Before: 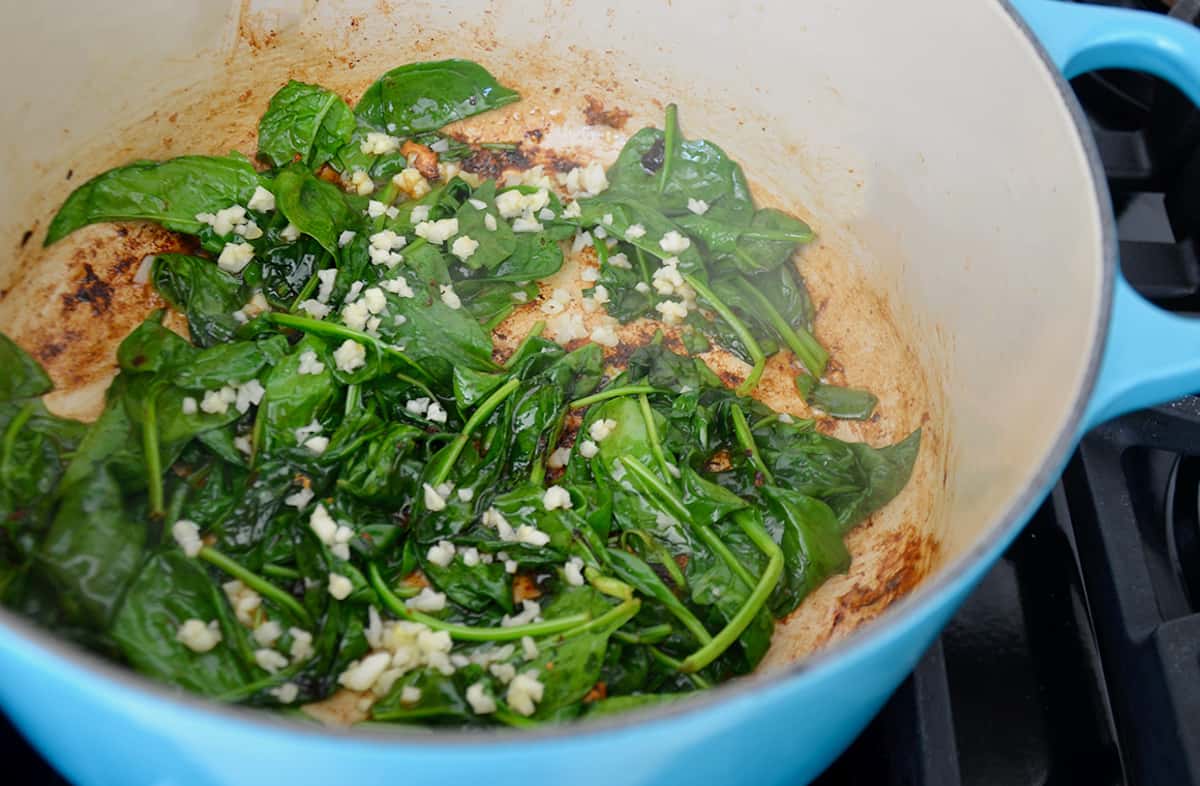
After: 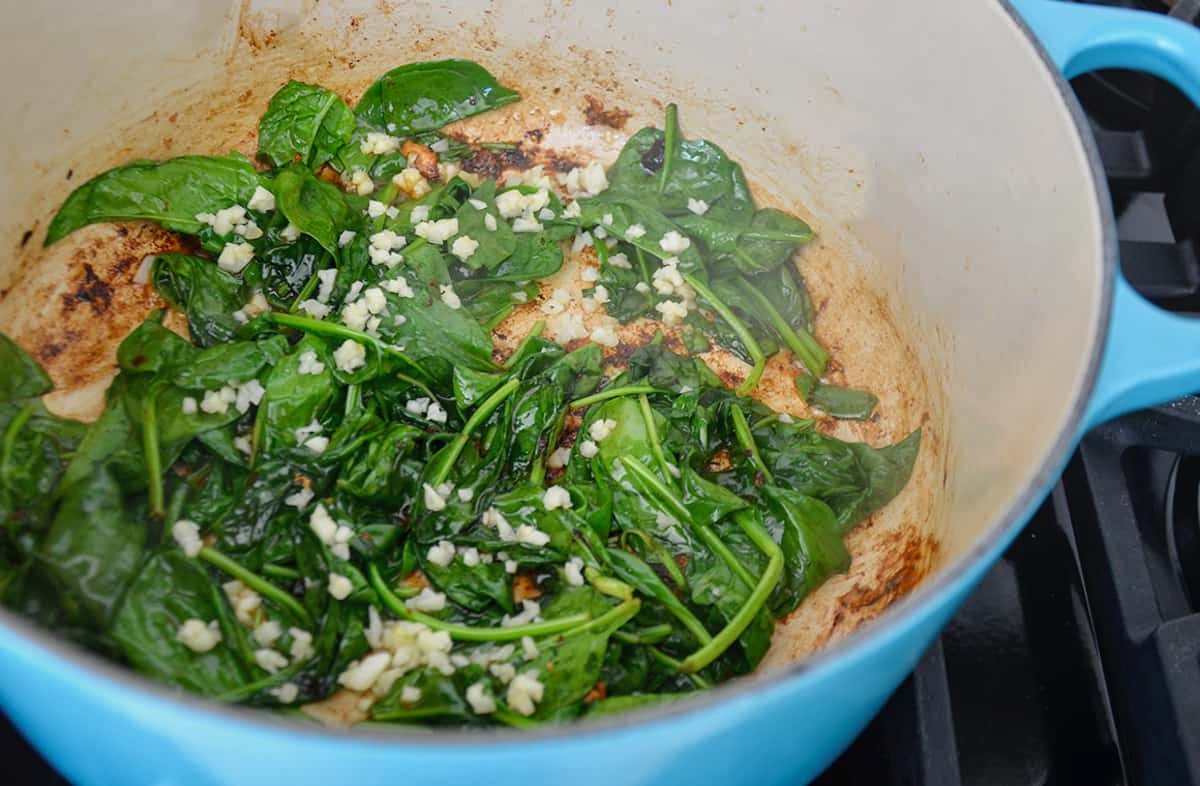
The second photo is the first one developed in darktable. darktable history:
local contrast: detail 110%
shadows and highlights: shadows 13.71, white point adjustment 1.27, soften with gaussian
